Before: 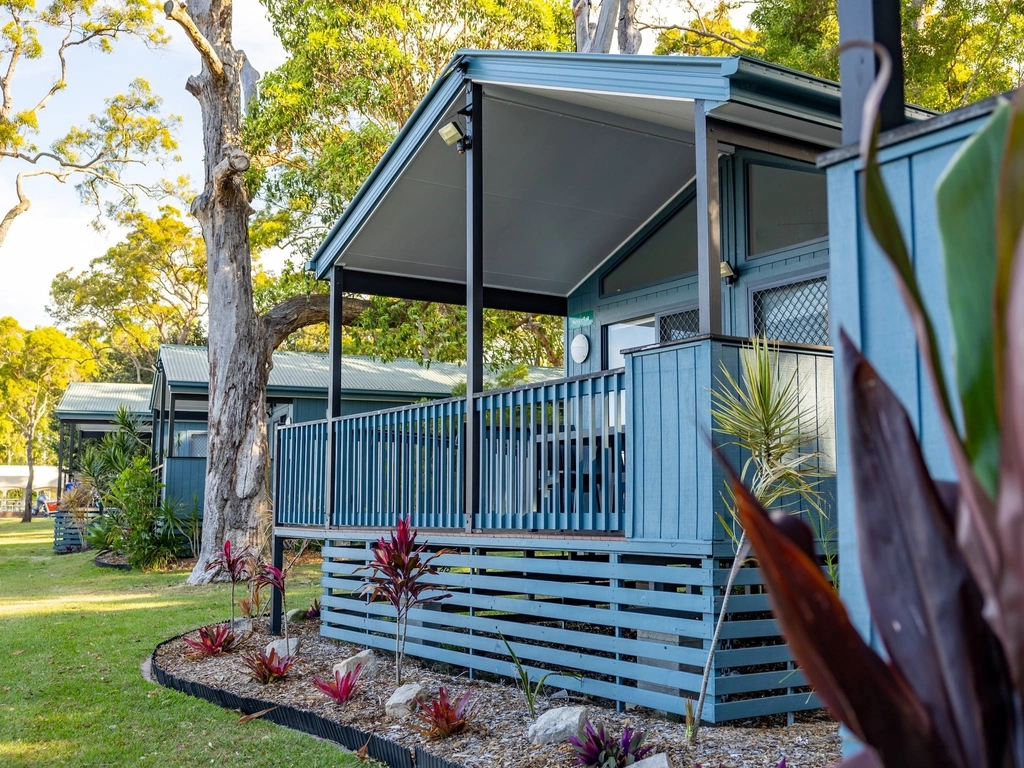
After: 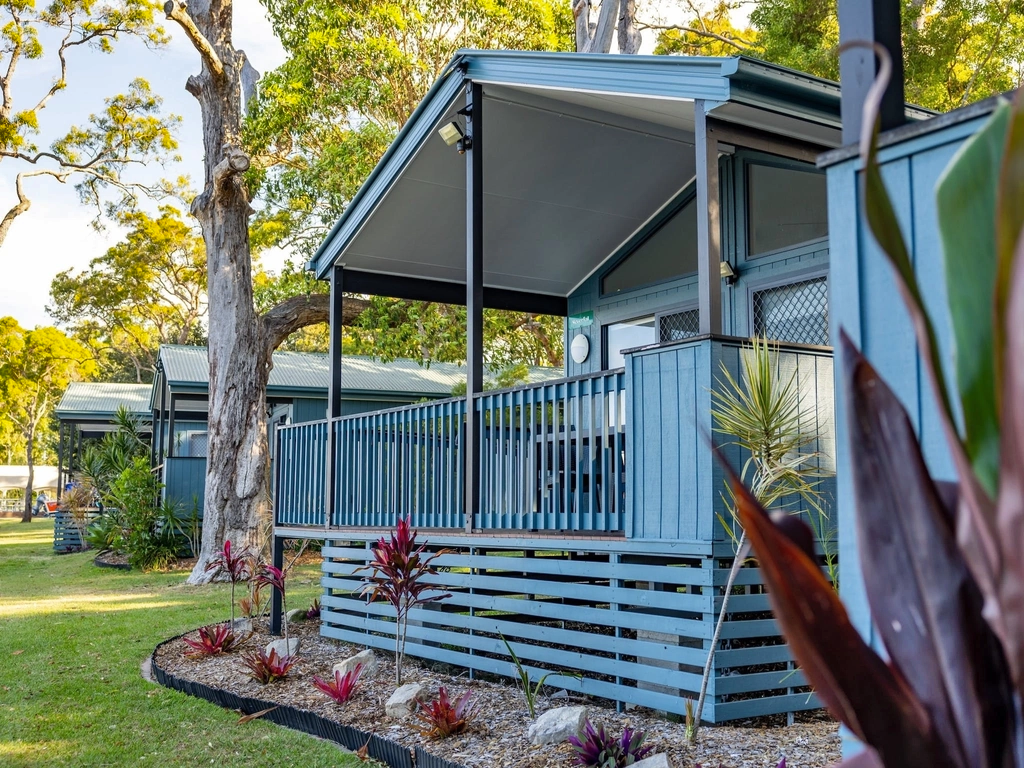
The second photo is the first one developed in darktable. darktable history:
shadows and highlights: shadows 60.54, soften with gaussian
